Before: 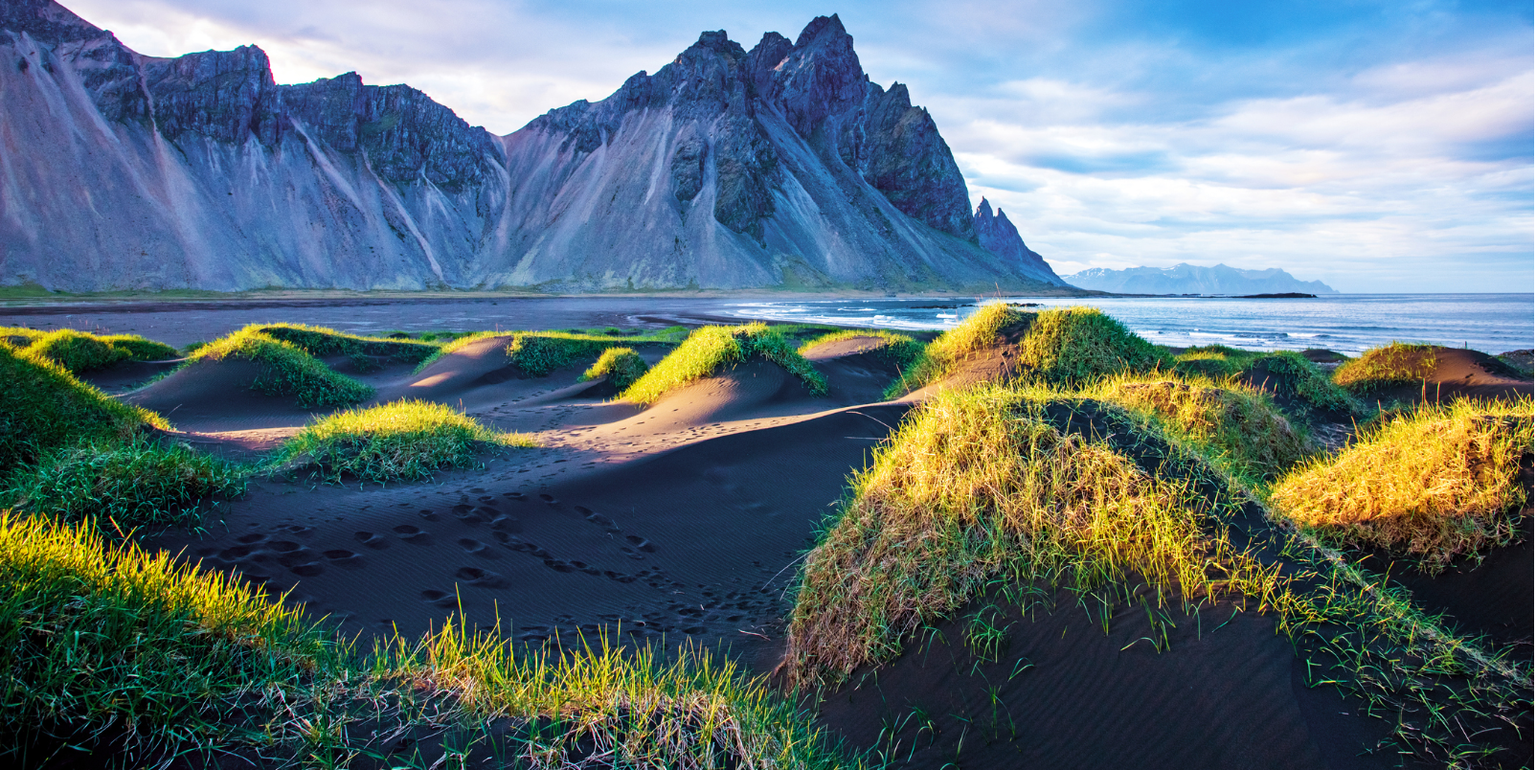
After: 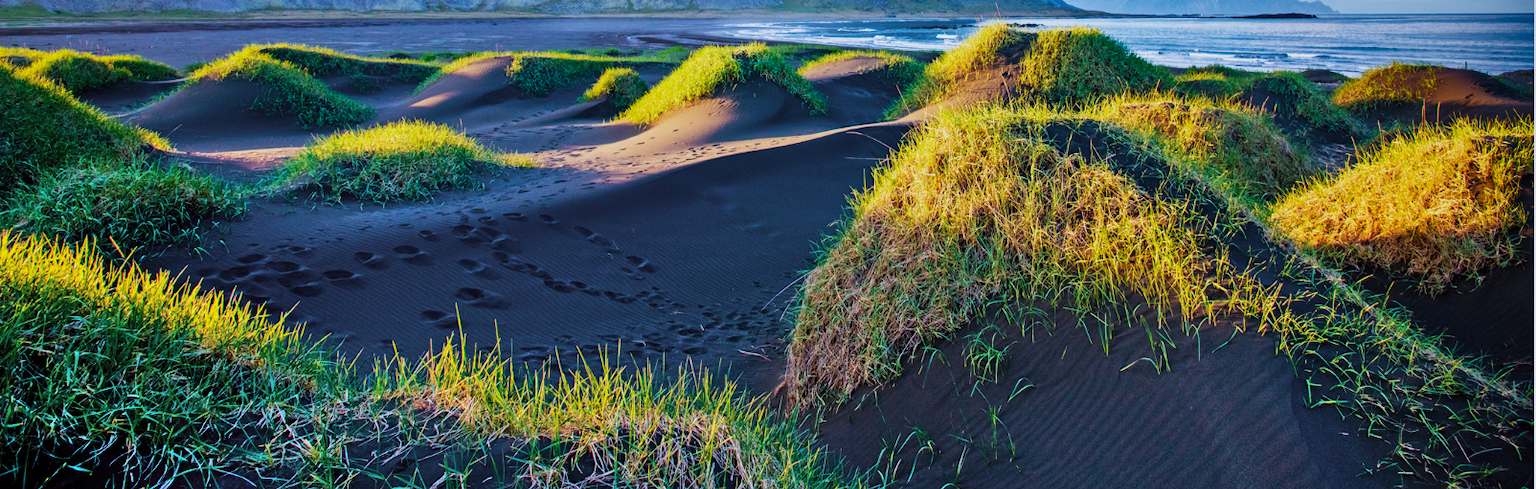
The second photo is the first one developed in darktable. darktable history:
crop and rotate: top 36.435%
white balance: red 0.974, blue 1.044
shadows and highlights: shadows 80.73, white point adjustment -9.07, highlights -61.46, soften with gaussian
